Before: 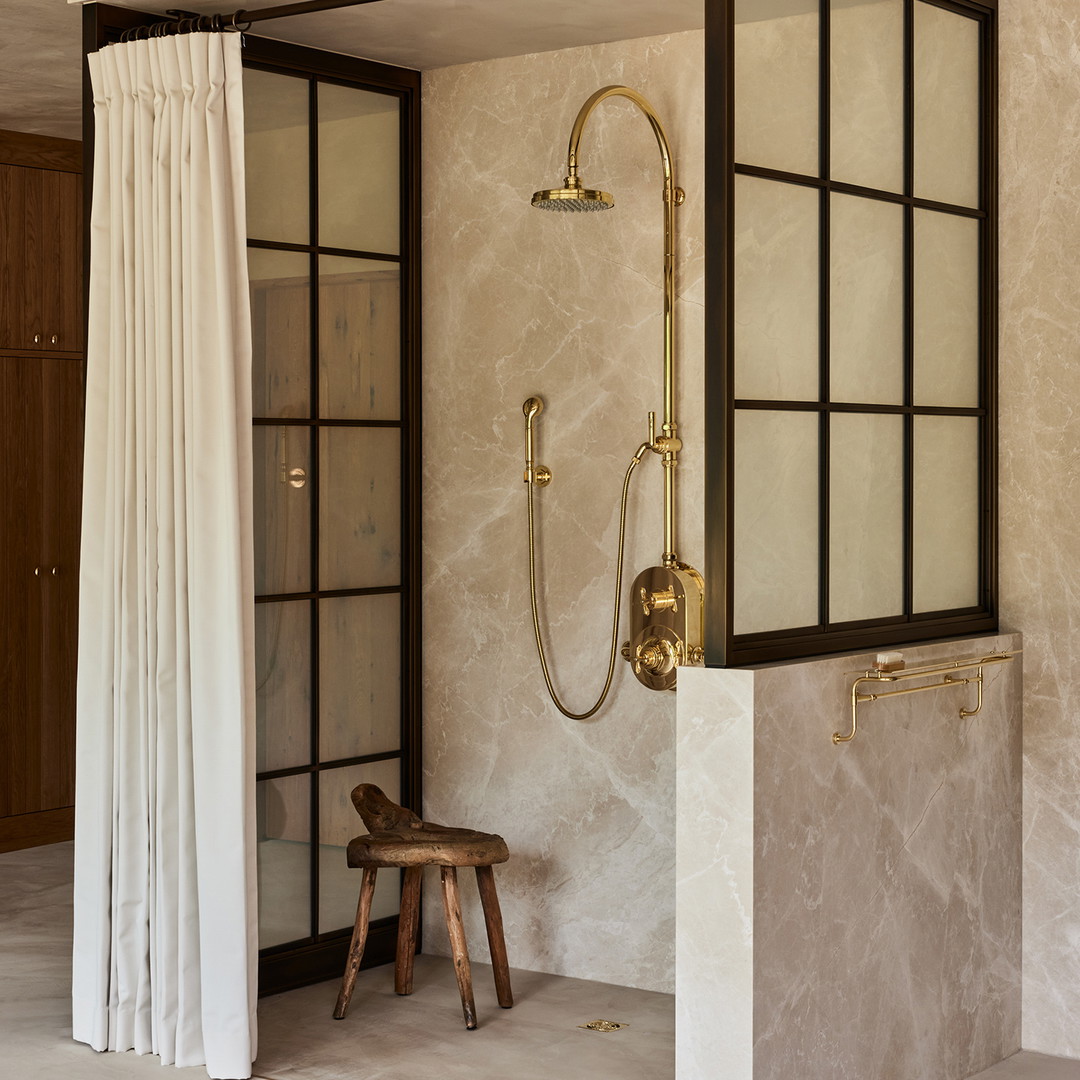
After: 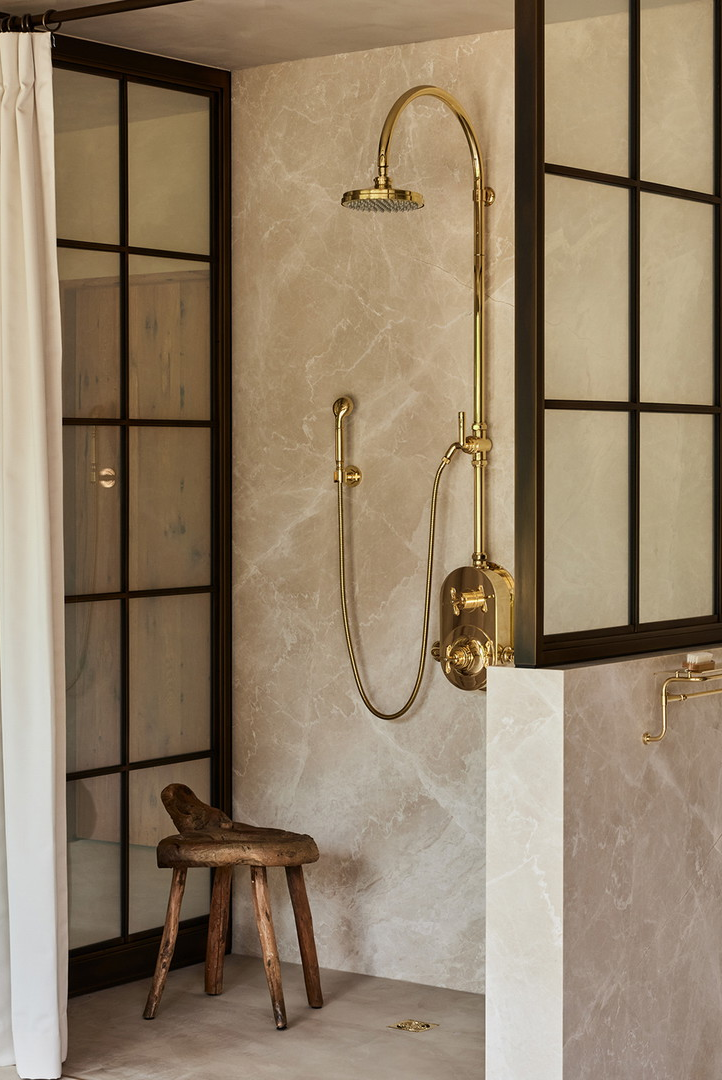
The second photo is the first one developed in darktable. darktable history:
crop and rotate: left 17.608%, right 15.458%
